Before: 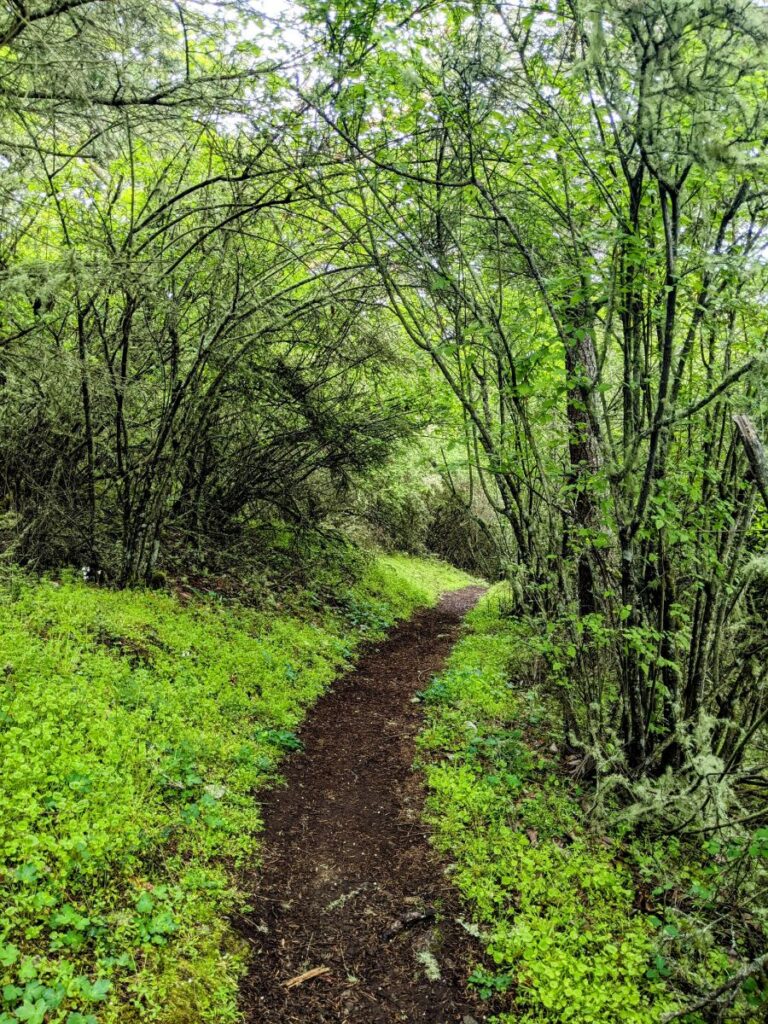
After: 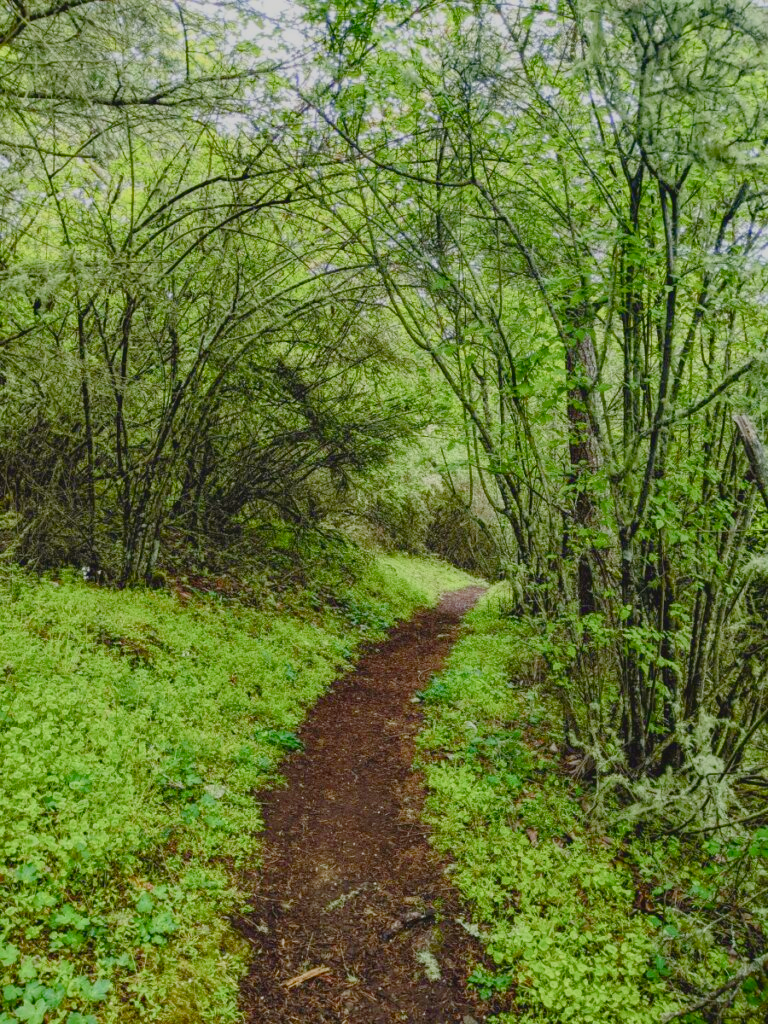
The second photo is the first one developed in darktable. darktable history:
color balance rgb: shadows lift › chroma 1.047%, shadows lift › hue 28.29°, global offset › luminance 0.218%, perceptual saturation grading › global saturation 20%, perceptual saturation grading › highlights -50.403%, perceptual saturation grading › shadows 30.122%, global vibrance 23.653%, contrast -25.071%
